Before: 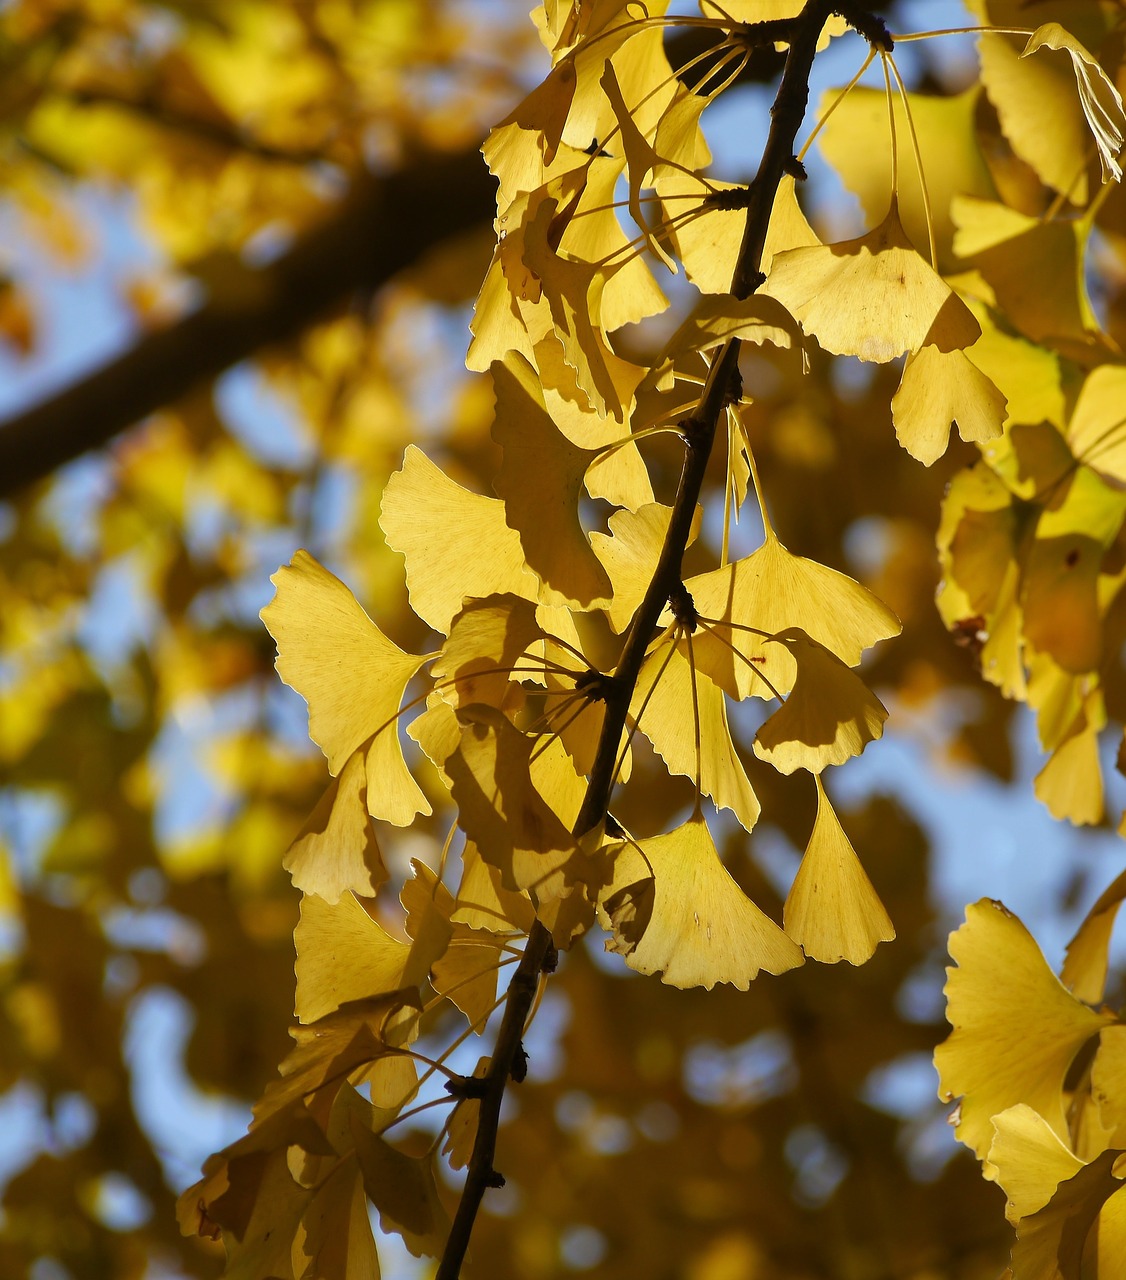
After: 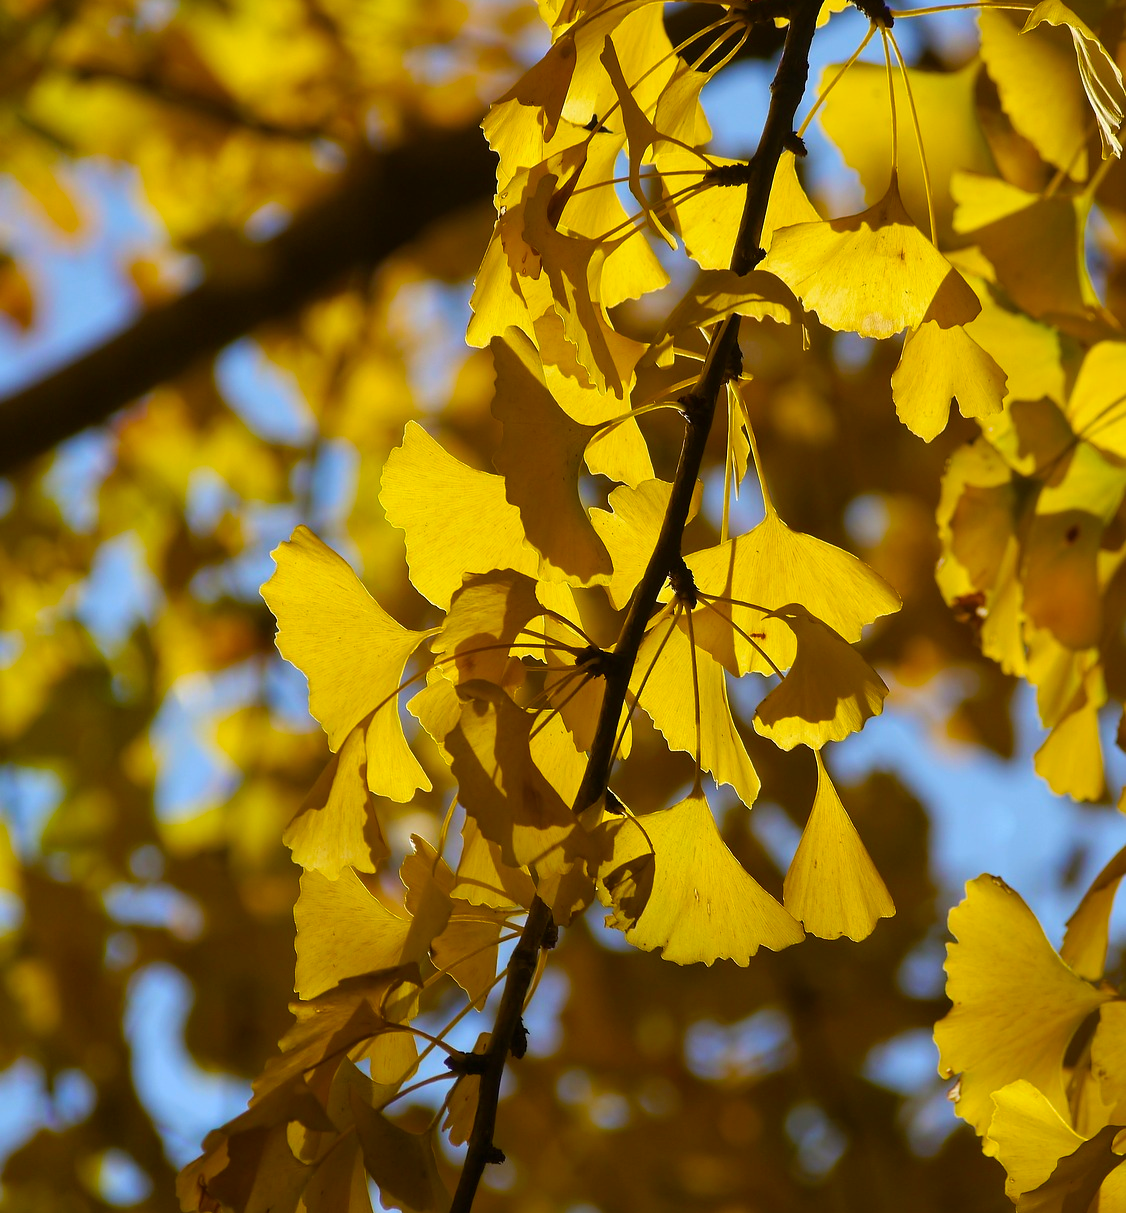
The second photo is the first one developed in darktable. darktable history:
crop and rotate: top 1.921%, bottom 3.269%
color balance rgb: perceptual saturation grading › global saturation 29.861%, global vibrance 20%
